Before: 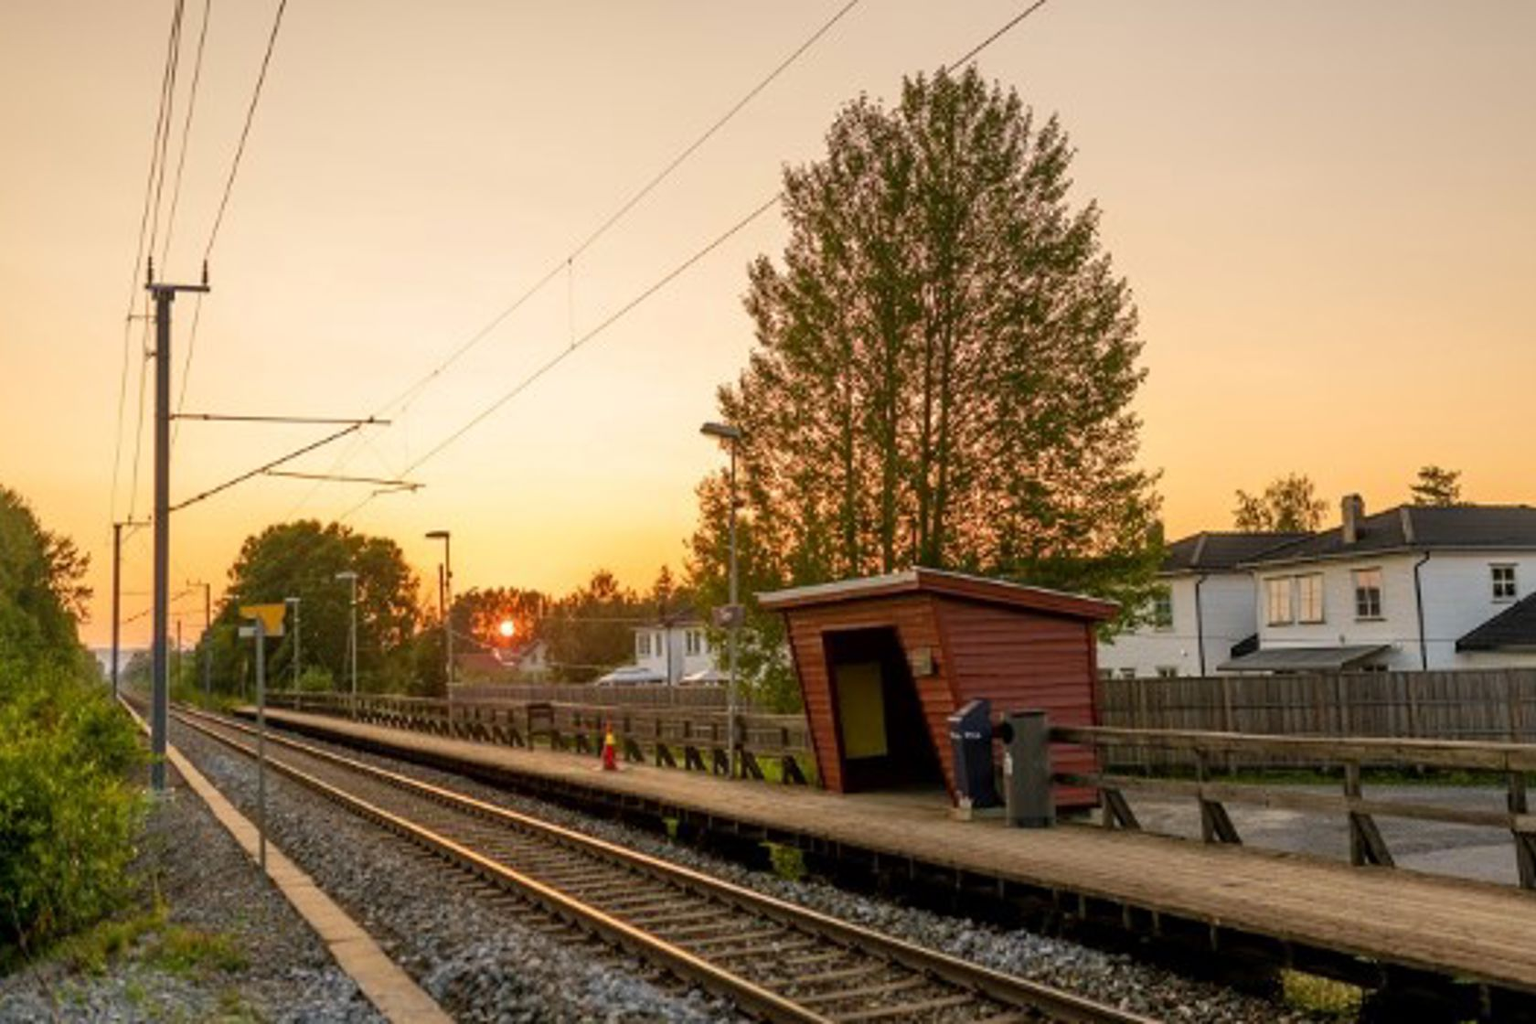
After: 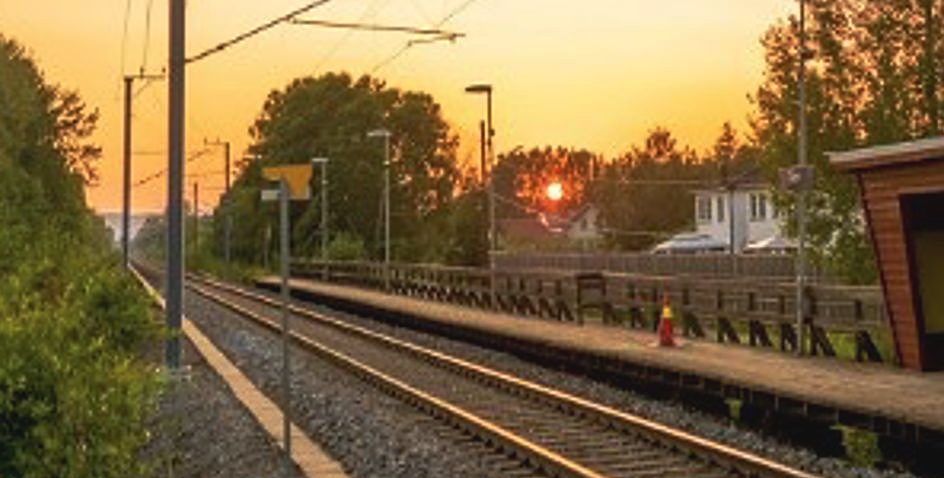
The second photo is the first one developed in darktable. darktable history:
tone curve: curves: ch0 [(0.001, 0.042) (0.128, 0.16) (0.452, 0.42) (0.603, 0.566) (0.754, 0.733) (1, 1)]; ch1 [(0, 0) (0.325, 0.327) (0.412, 0.441) (0.473, 0.466) (0.5, 0.499) (0.549, 0.558) (0.617, 0.625) (0.713, 0.7) (1, 1)]; ch2 [(0, 0) (0.386, 0.397) (0.445, 0.47) (0.505, 0.498) (0.529, 0.524) (0.574, 0.569) (0.652, 0.641) (1, 1)], preserve colors none
sharpen: on, module defaults
crop: top 44.334%, right 43.757%, bottom 12.934%
